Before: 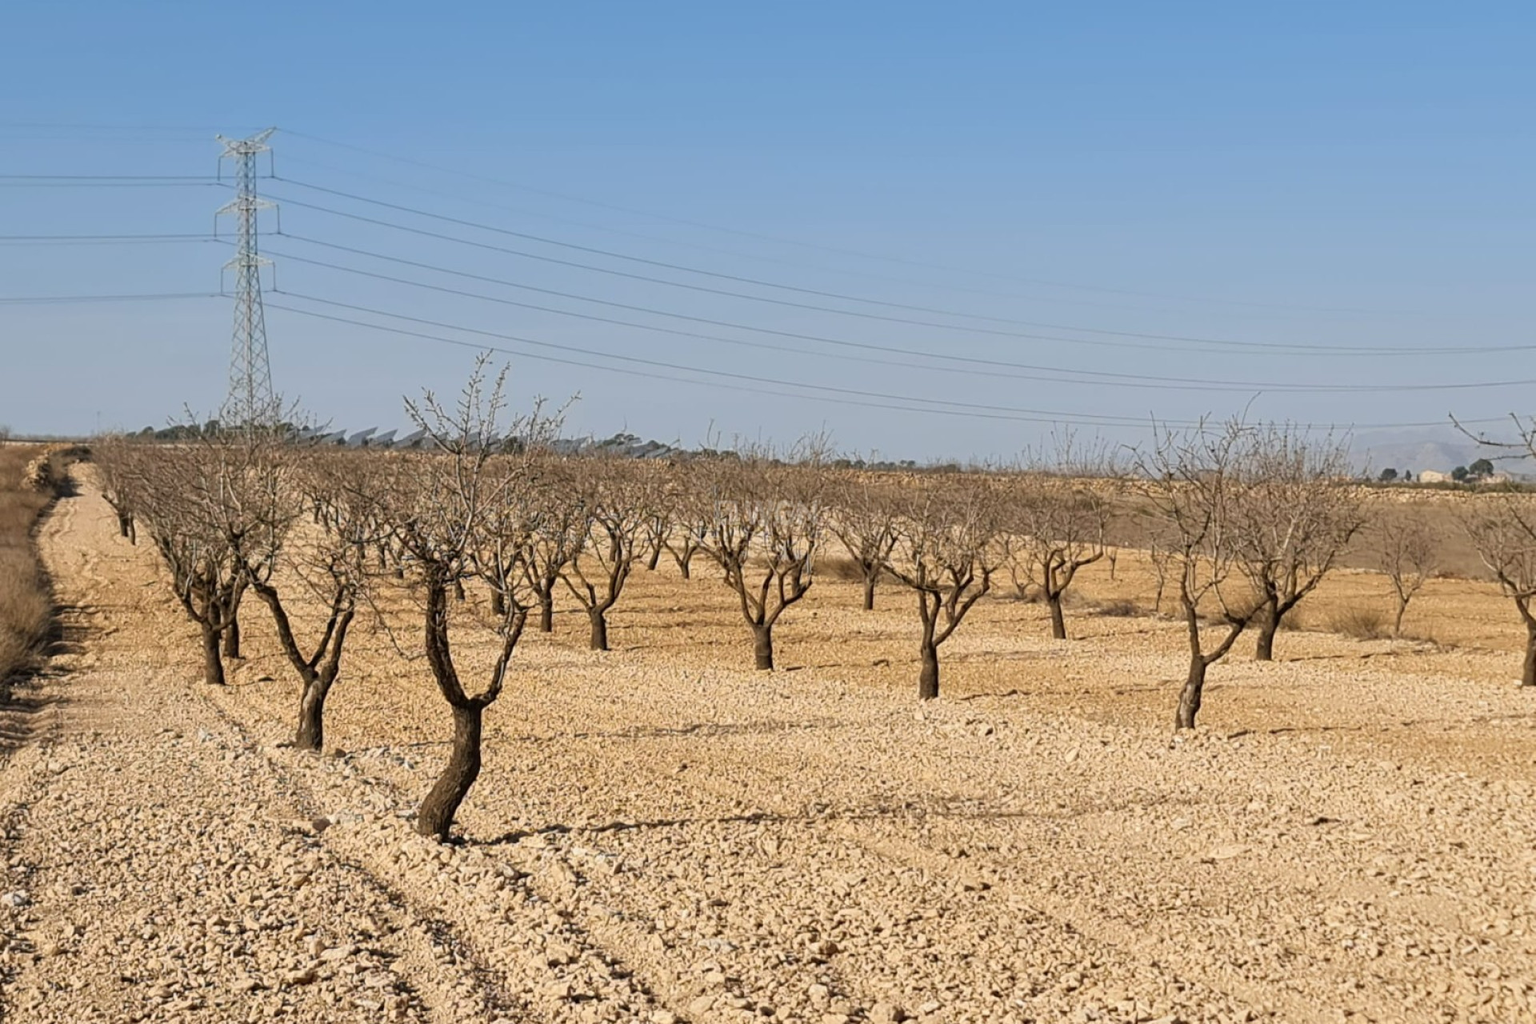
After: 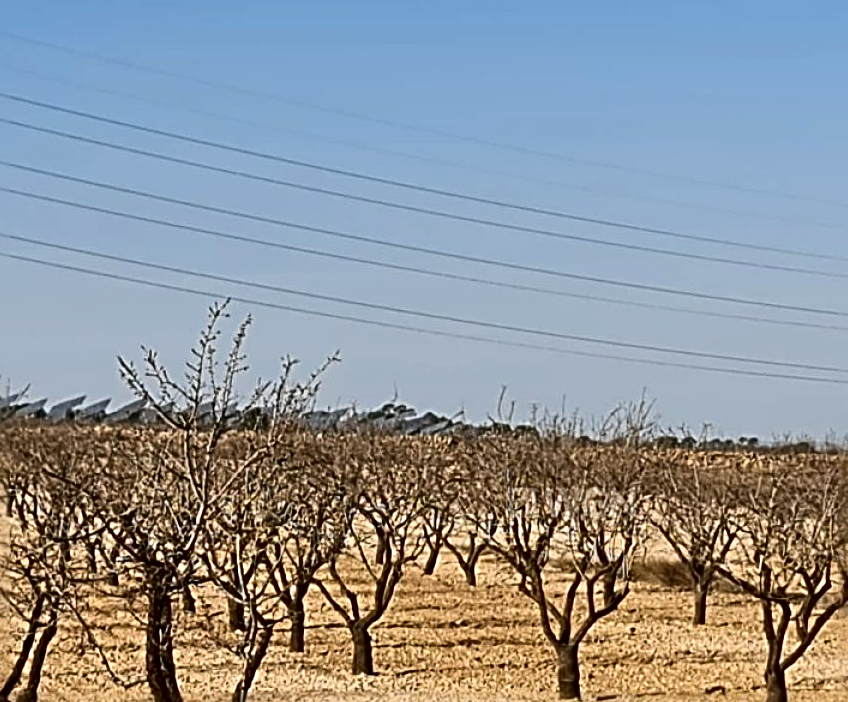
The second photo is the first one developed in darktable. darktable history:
sharpen: radius 3.648, amount 0.927
crop: left 20.15%, top 10.805%, right 35.631%, bottom 34.284%
contrast brightness saturation: contrast 0.202, brightness -0.115, saturation 0.097
